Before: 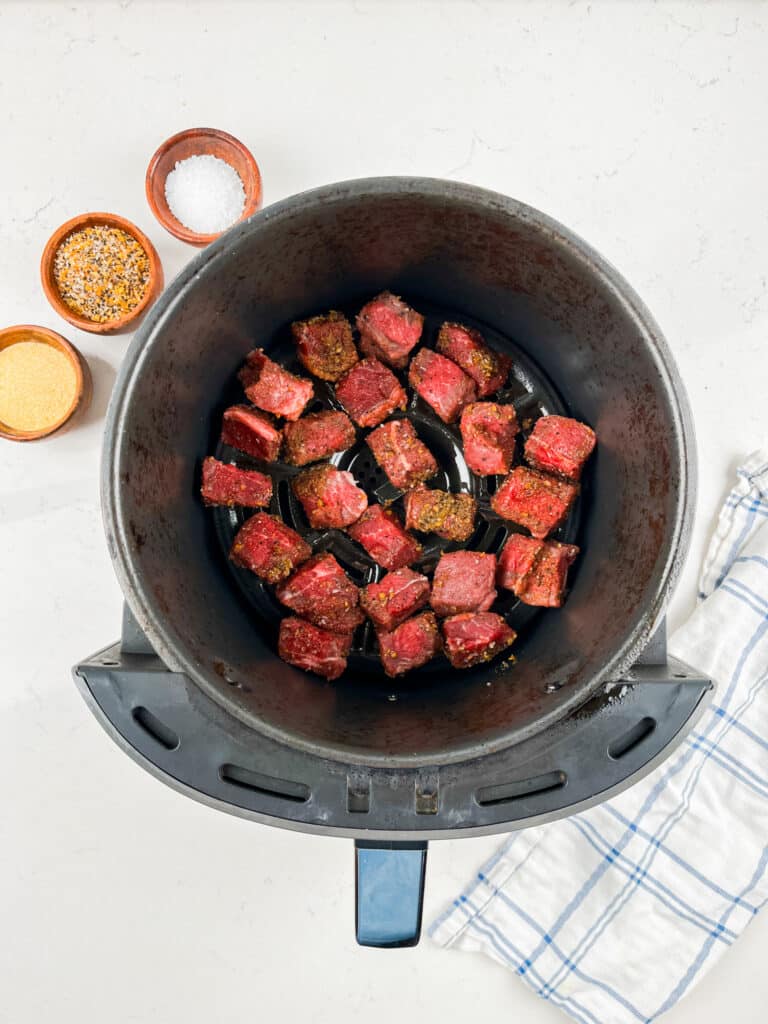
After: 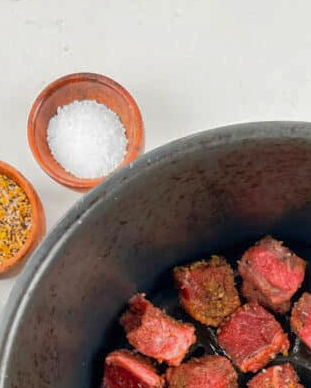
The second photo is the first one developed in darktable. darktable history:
shadows and highlights: on, module defaults
crop: left 15.452%, top 5.459%, right 43.956%, bottom 56.62%
